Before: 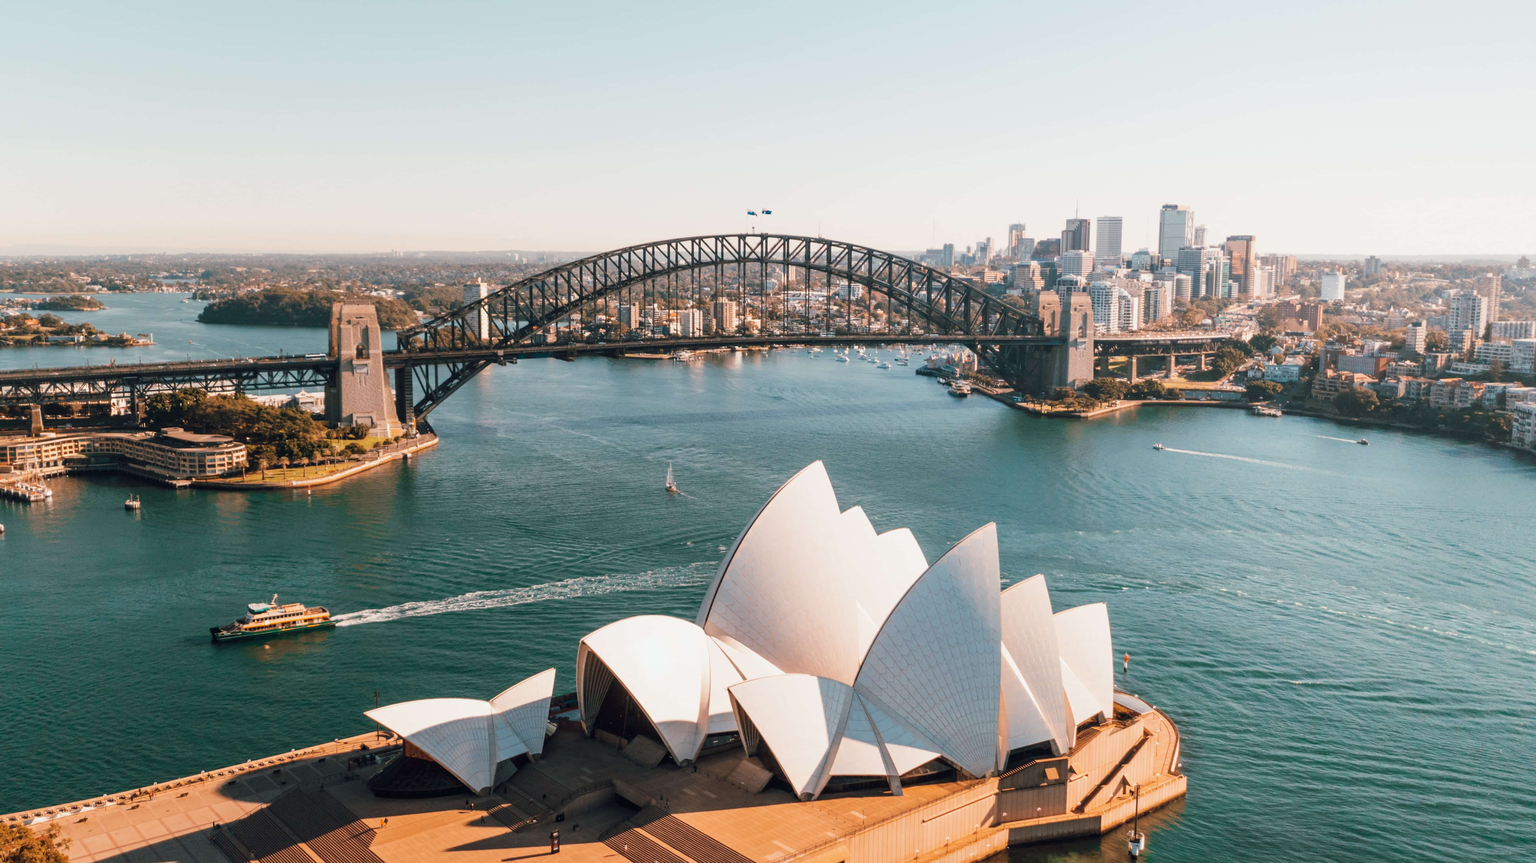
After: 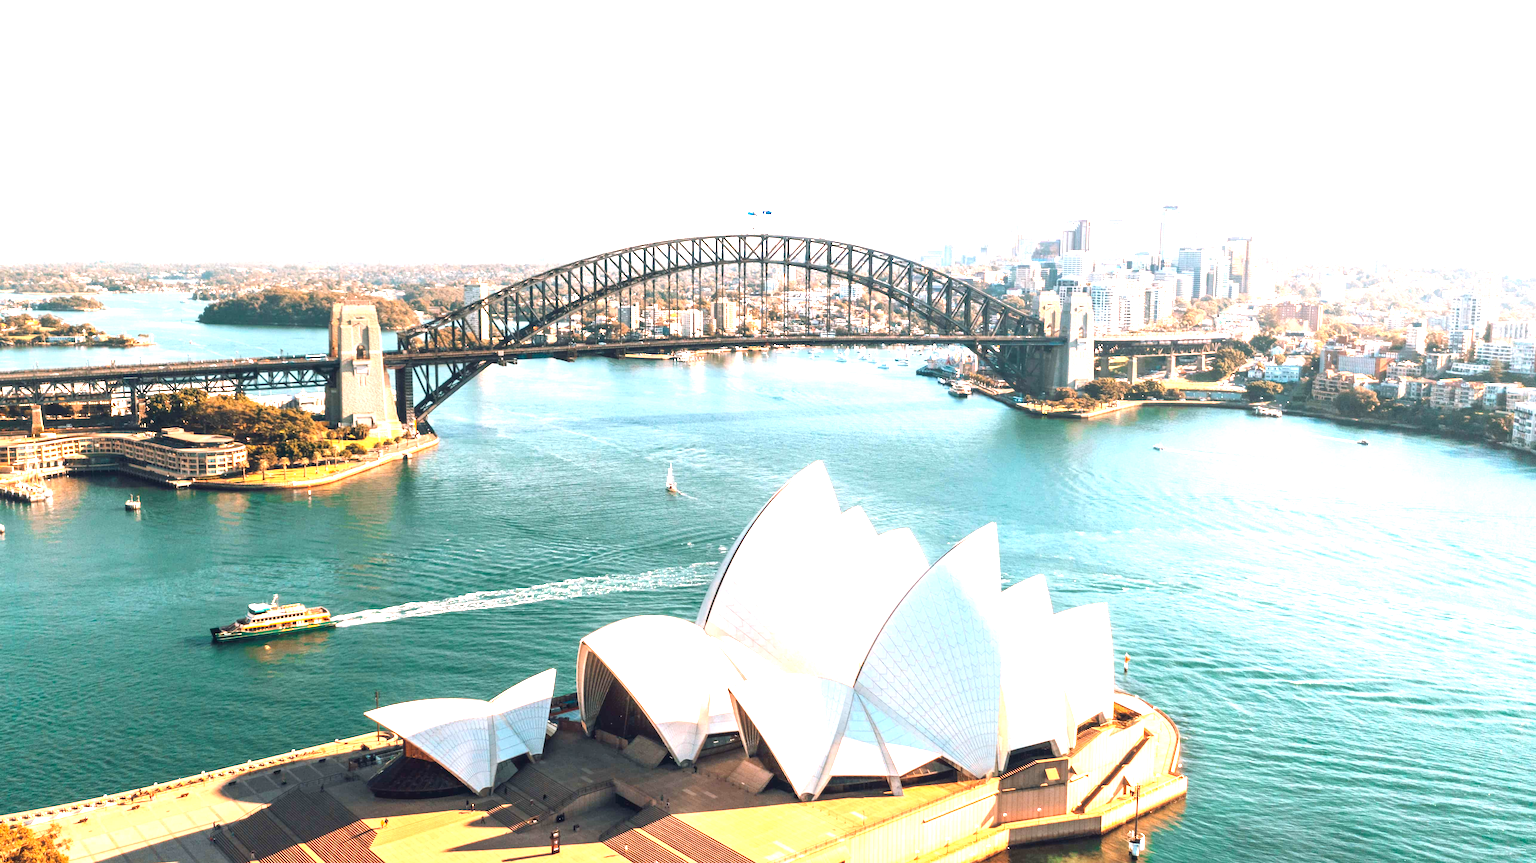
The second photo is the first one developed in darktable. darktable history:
contrast brightness saturation: contrast 0.04, saturation 0.07
exposure: black level correction 0, exposure 1.75 EV, compensate exposure bias true, compensate highlight preservation false
